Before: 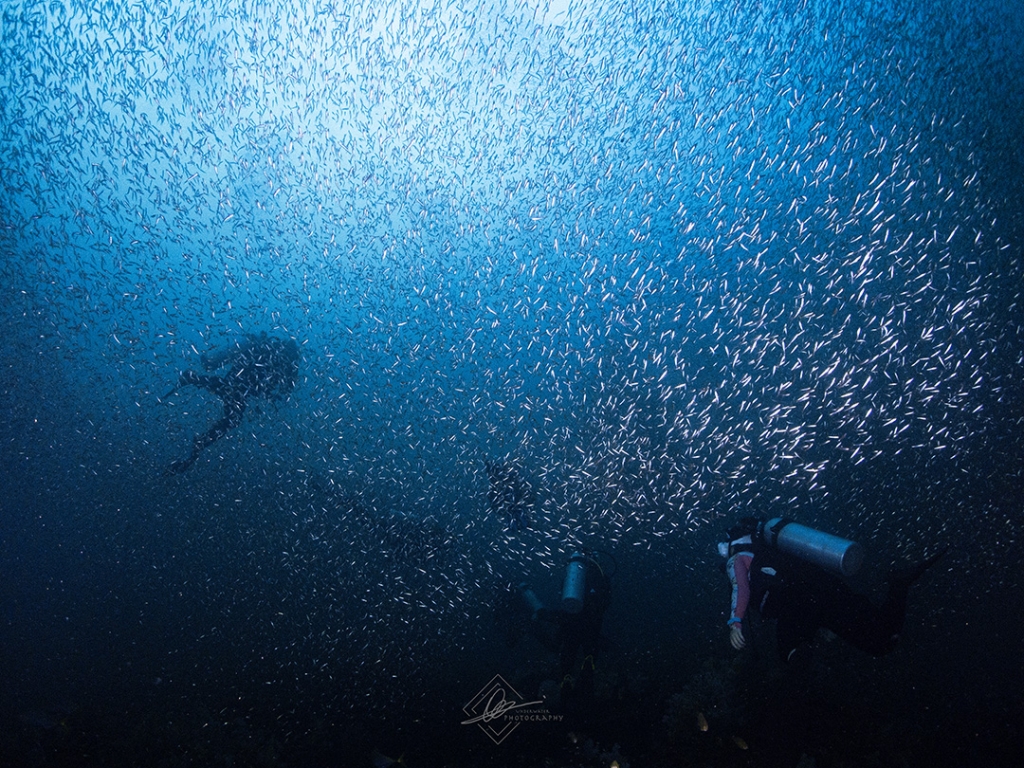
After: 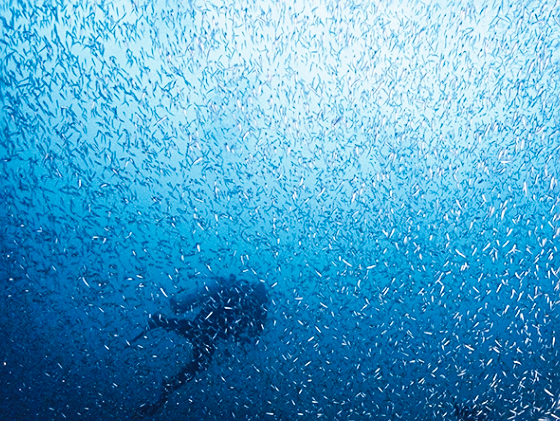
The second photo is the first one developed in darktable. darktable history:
base curve: curves: ch0 [(0, 0) (0.032, 0.025) (0.121, 0.166) (0.206, 0.329) (0.605, 0.79) (1, 1)], preserve colors none
sharpen: on, module defaults
crop and rotate: left 3.047%, top 7.509%, right 42.236%, bottom 37.598%
contrast equalizer: octaves 7, y [[0.502, 0.505, 0.512, 0.529, 0.564, 0.588], [0.5 ×6], [0.502, 0.505, 0.512, 0.529, 0.564, 0.588], [0, 0.001, 0.001, 0.004, 0.008, 0.011], [0, 0.001, 0.001, 0.004, 0.008, 0.011]], mix -1
contrast brightness saturation: saturation -0.05
